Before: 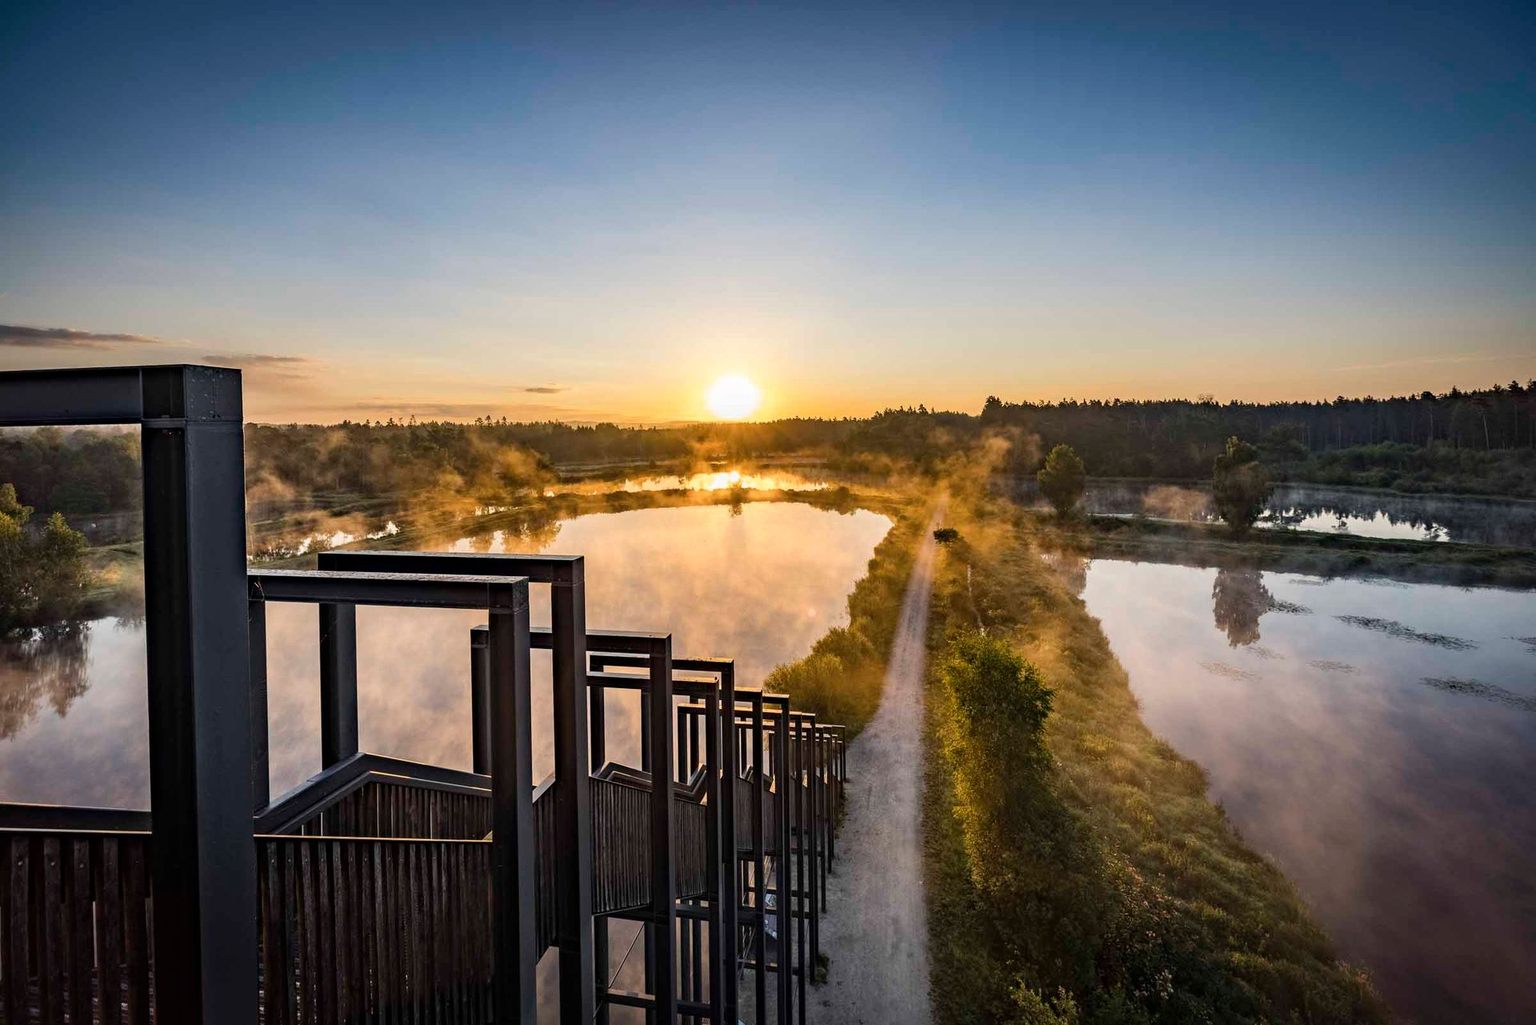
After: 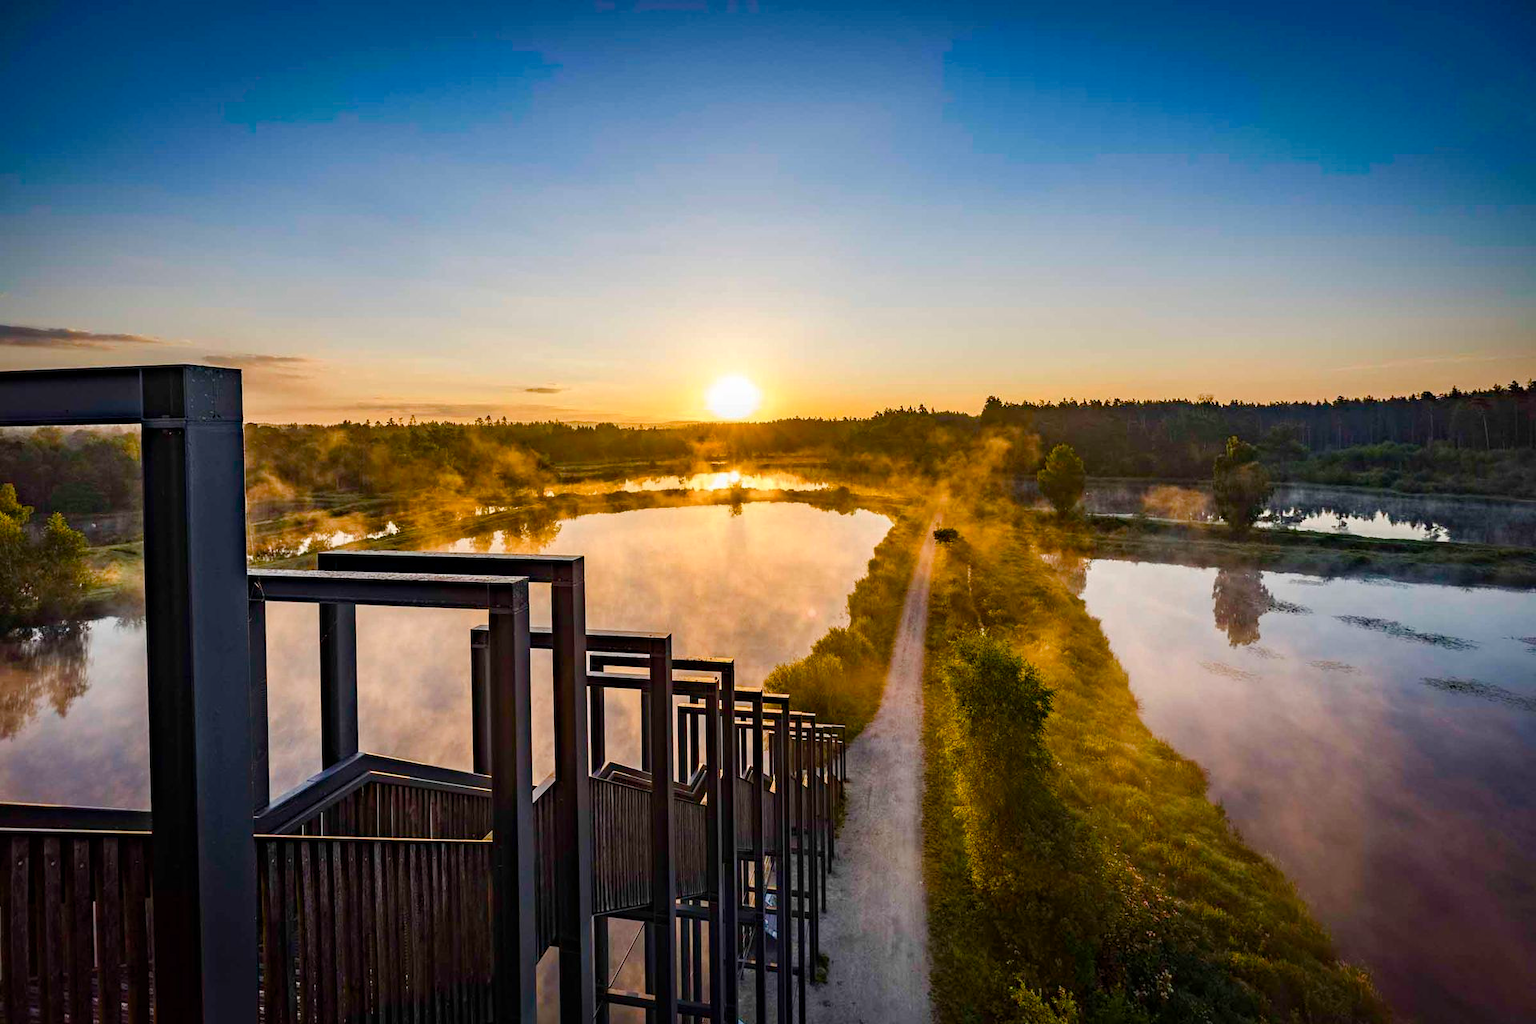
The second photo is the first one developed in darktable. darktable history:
tone equalizer: edges refinement/feathering 500, mask exposure compensation -1.57 EV, preserve details no
color balance rgb: linear chroma grading › global chroma 15.207%, perceptual saturation grading › global saturation 0.393%, perceptual saturation grading › highlights -17.602%, perceptual saturation grading › mid-tones 32.515%, perceptual saturation grading › shadows 50.361%, global vibrance 20%
